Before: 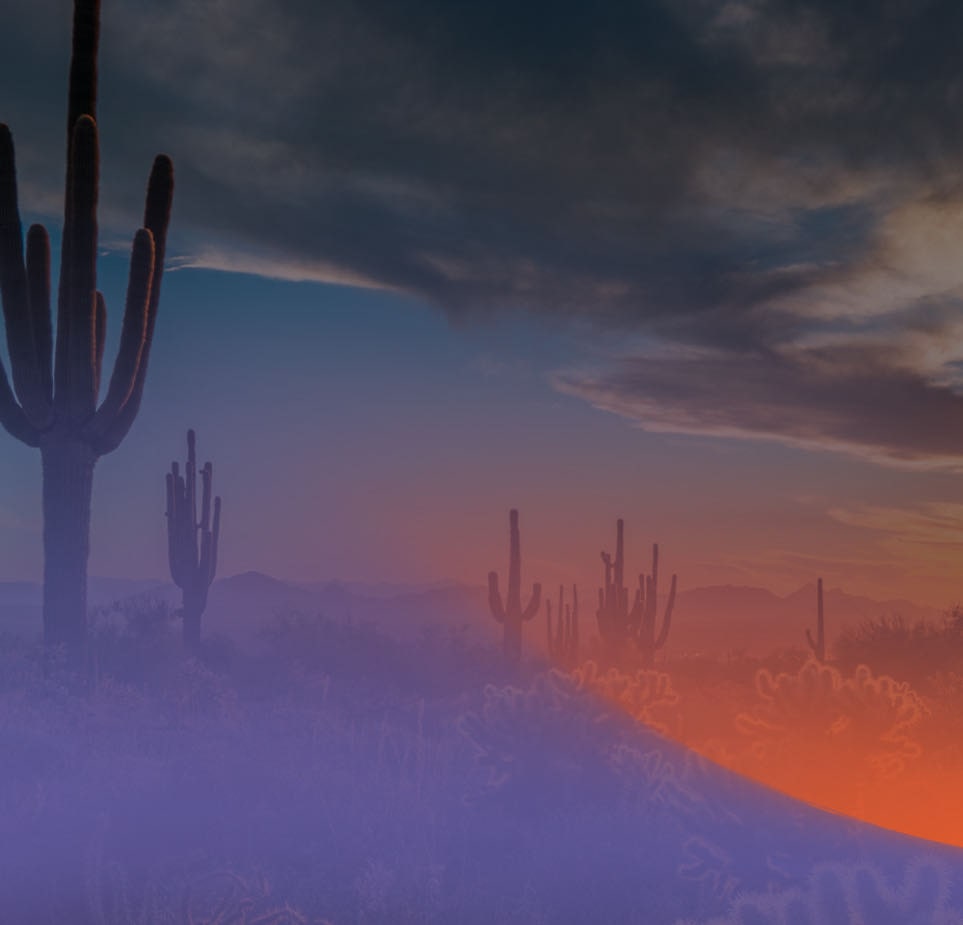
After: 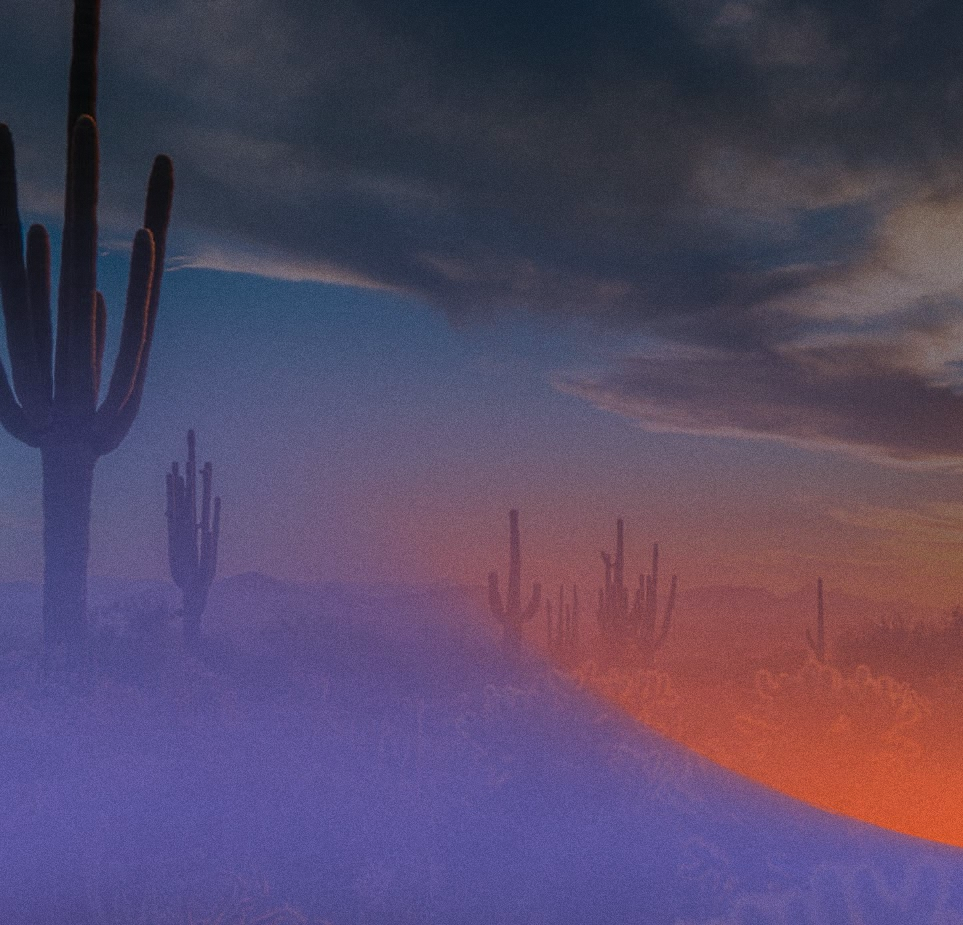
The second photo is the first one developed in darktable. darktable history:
contrast equalizer: y [[0.5, 0.488, 0.462, 0.461, 0.491, 0.5], [0.5 ×6], [0.5 ×6], [0 ×6], [0 ×6]]
grain: coarseness 0.09 ISO
white balance: red 0.984, blue 1.059
